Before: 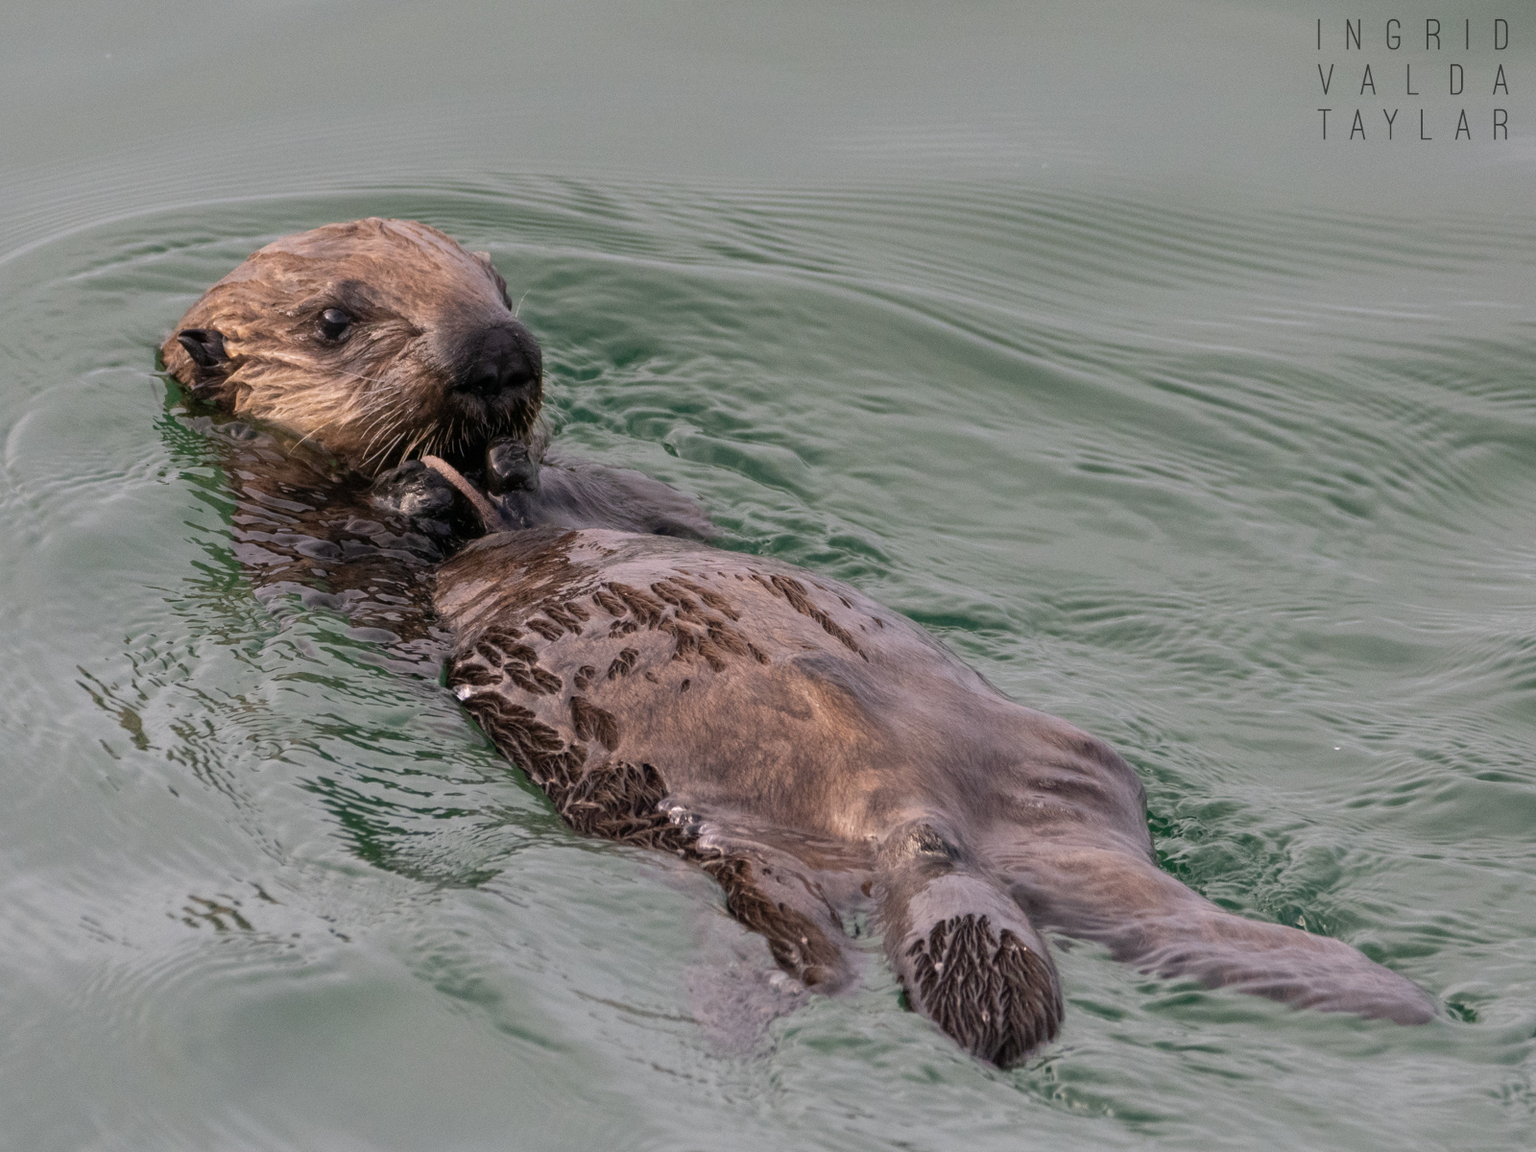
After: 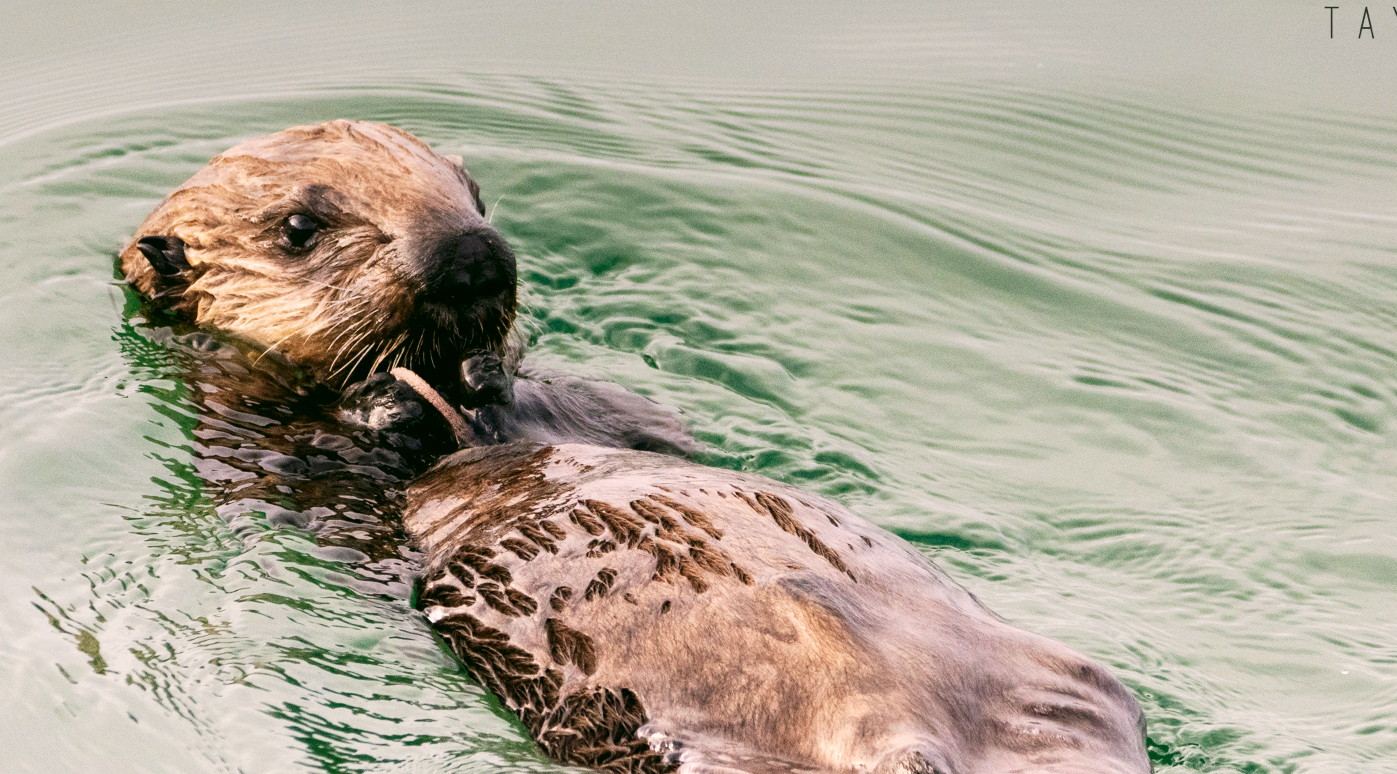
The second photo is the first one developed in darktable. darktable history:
base curve: curves: ch0 [(0, 0) (0.007, 0.004) (0.027, 0.03) (0.046, 0.07) (0.207, 0.54) (0.442, 0.872) (0.673, 0.972) (1, 1)], preserve colors none
graduated density: on, module defaults
color correction: highlights a* 4.02, highlights b* 4.98, shadows a* -7.55, shadows b* 4.98
crop: left 3.015%, top 8.969%, right 9.647%, bottom 26.457%
